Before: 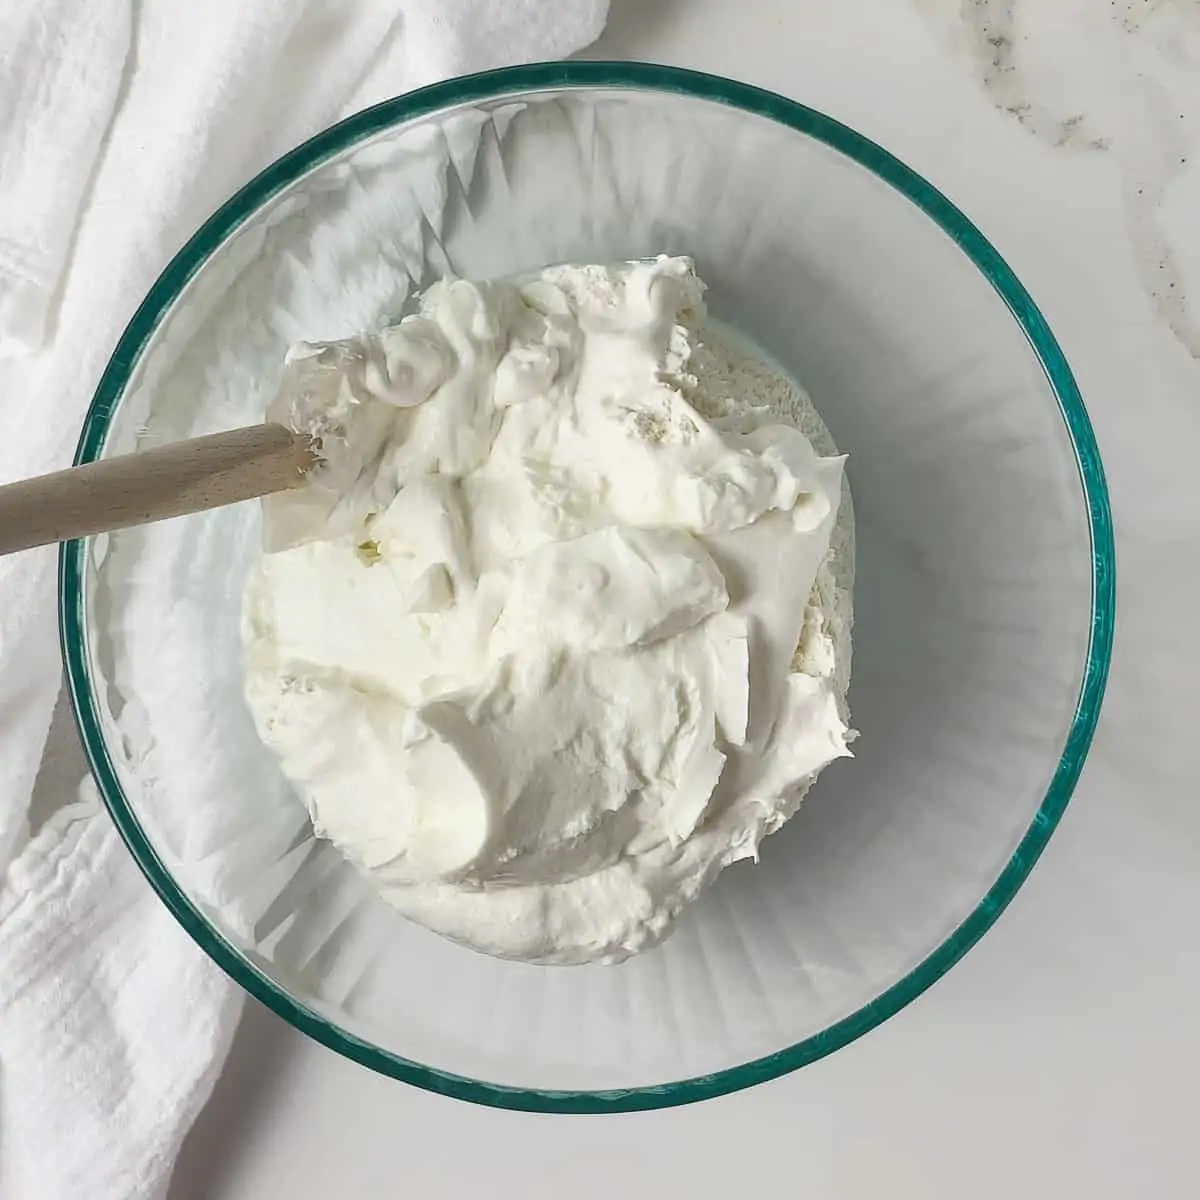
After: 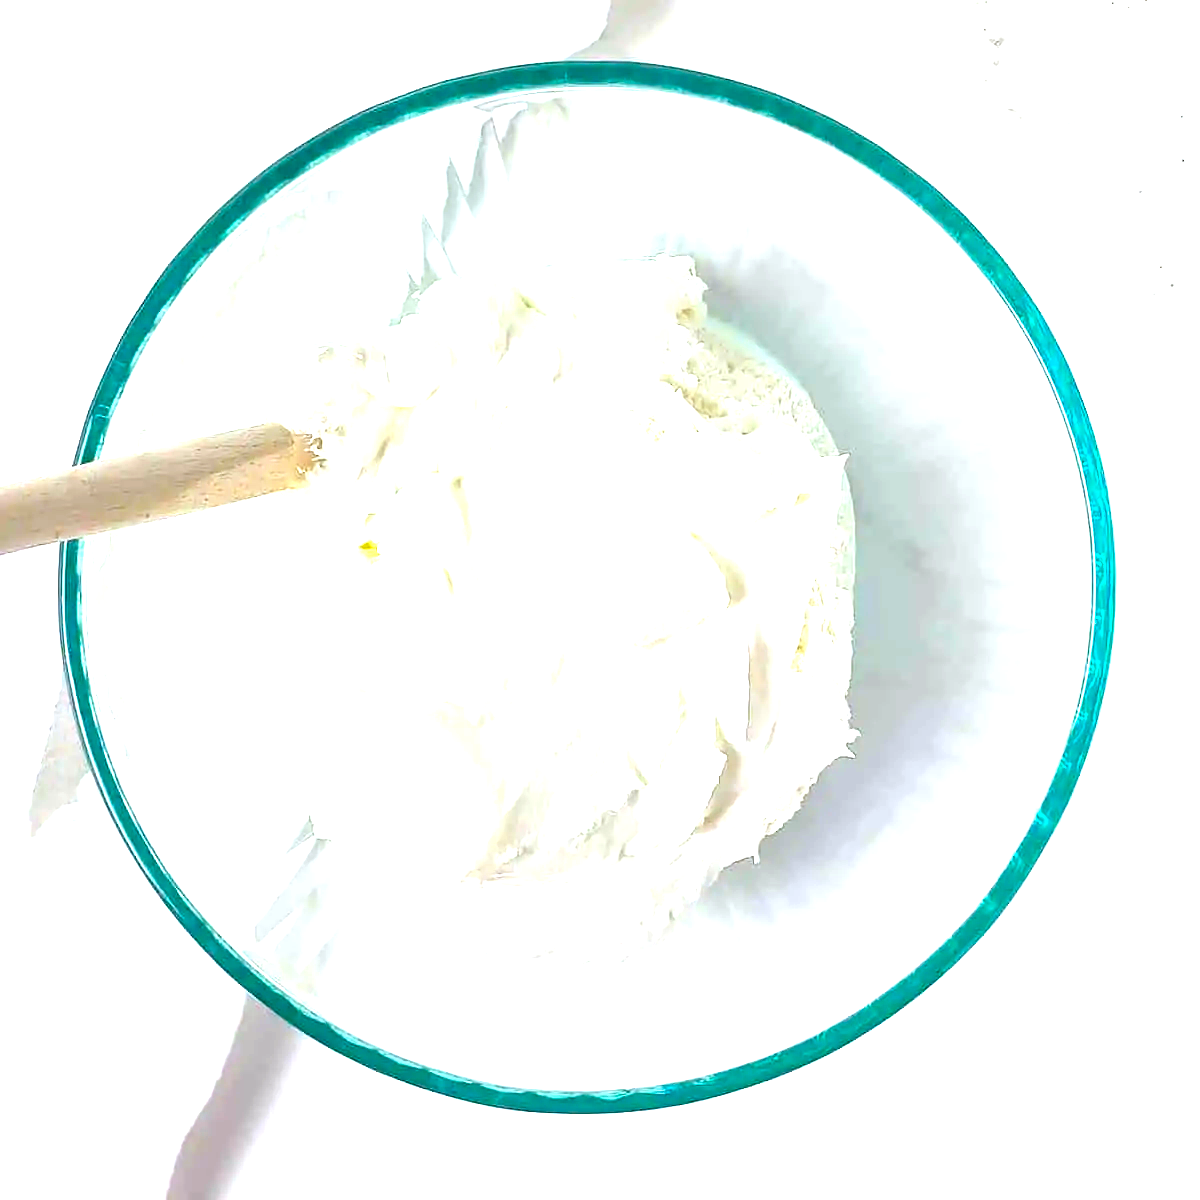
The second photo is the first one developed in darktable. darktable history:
color balance rgb: linear chroma grading › global chroma 15%, perceptual saturation grading › global saturation 30%
exposure: exposure 2.003 EV, compensate highlight preservation false
white balance: red 0.974, blue 1.044
